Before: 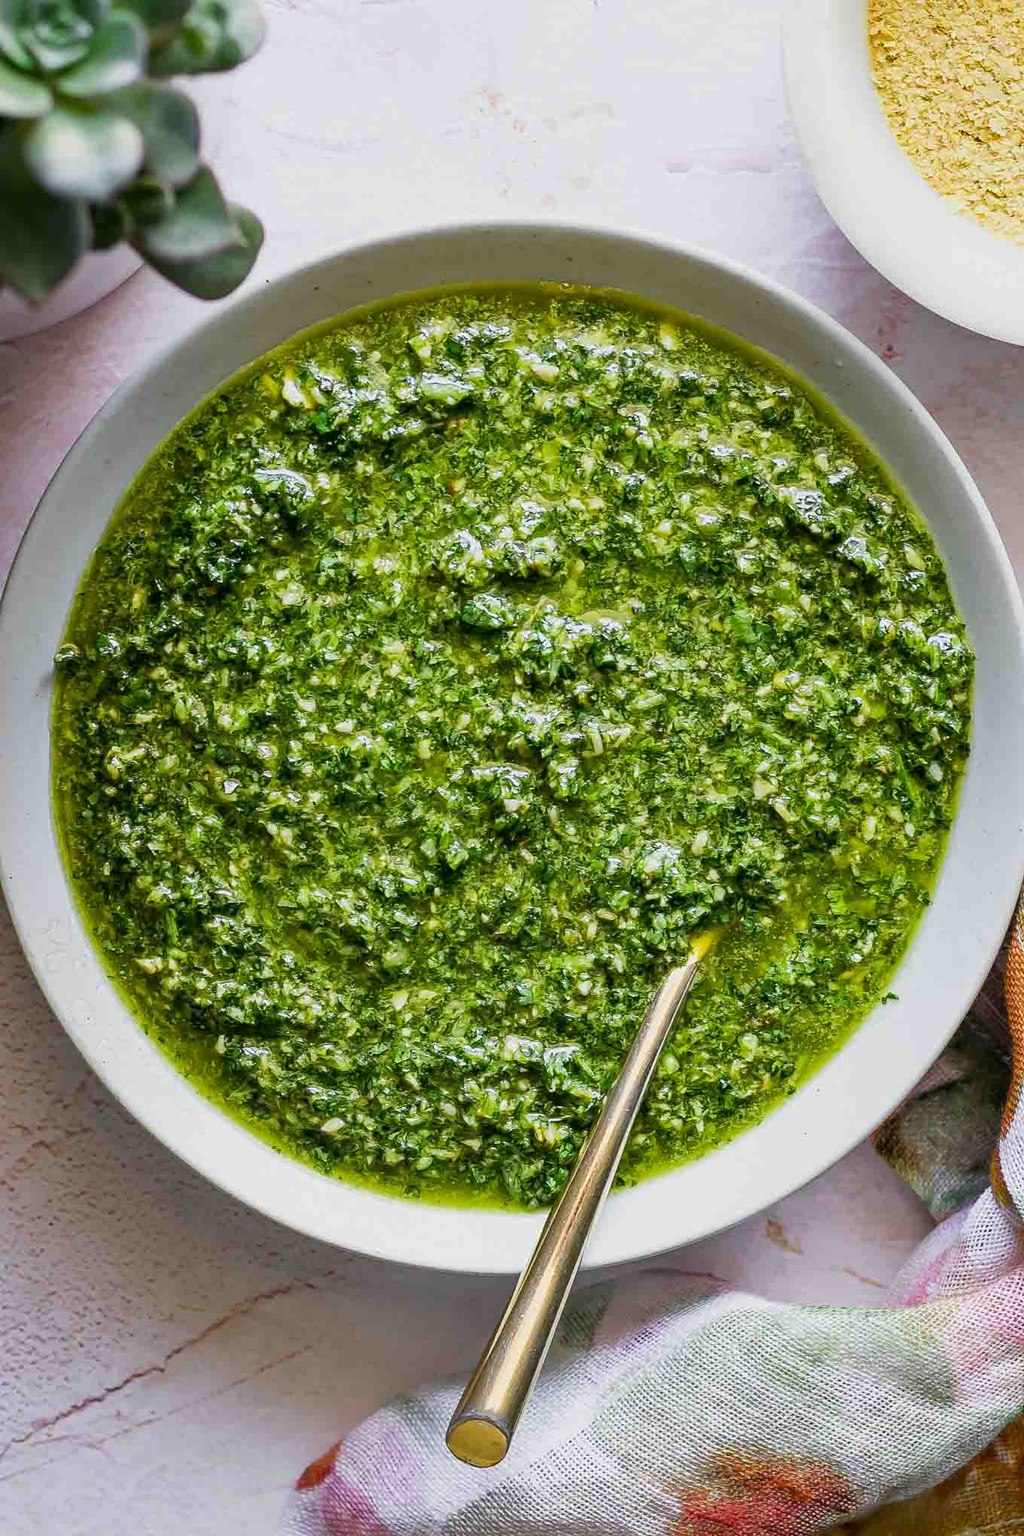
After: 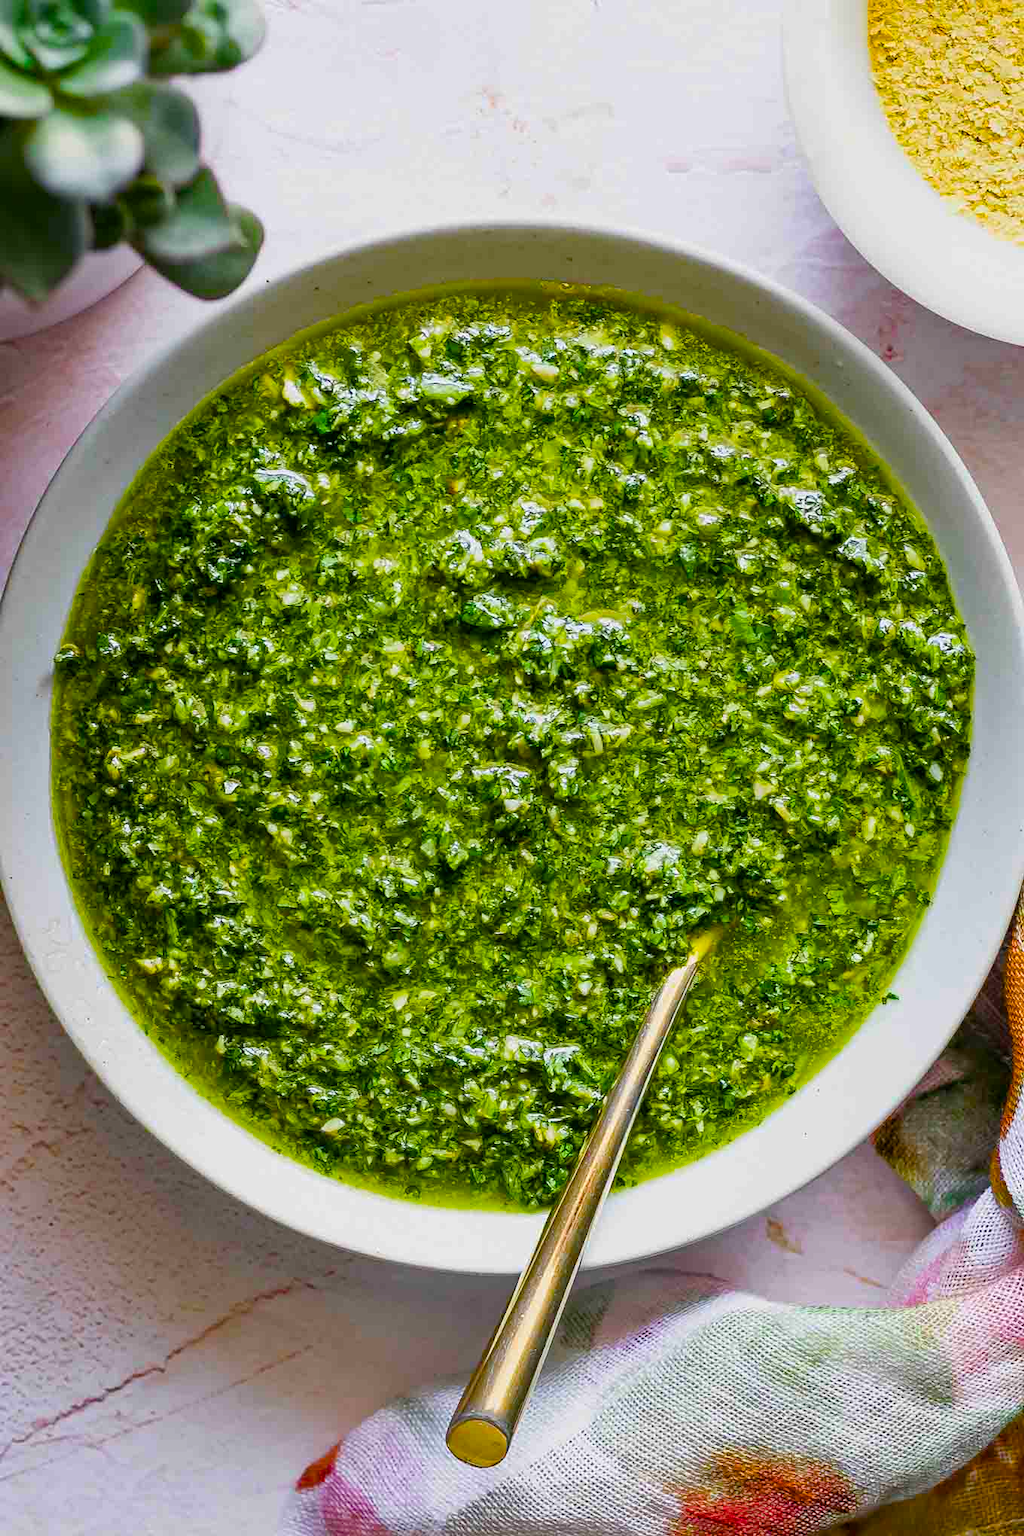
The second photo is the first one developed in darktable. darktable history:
color balance rgb: perceptual saturation grading › global saturation 36.4%, perceptual saturation grading › shadows 34.496%
